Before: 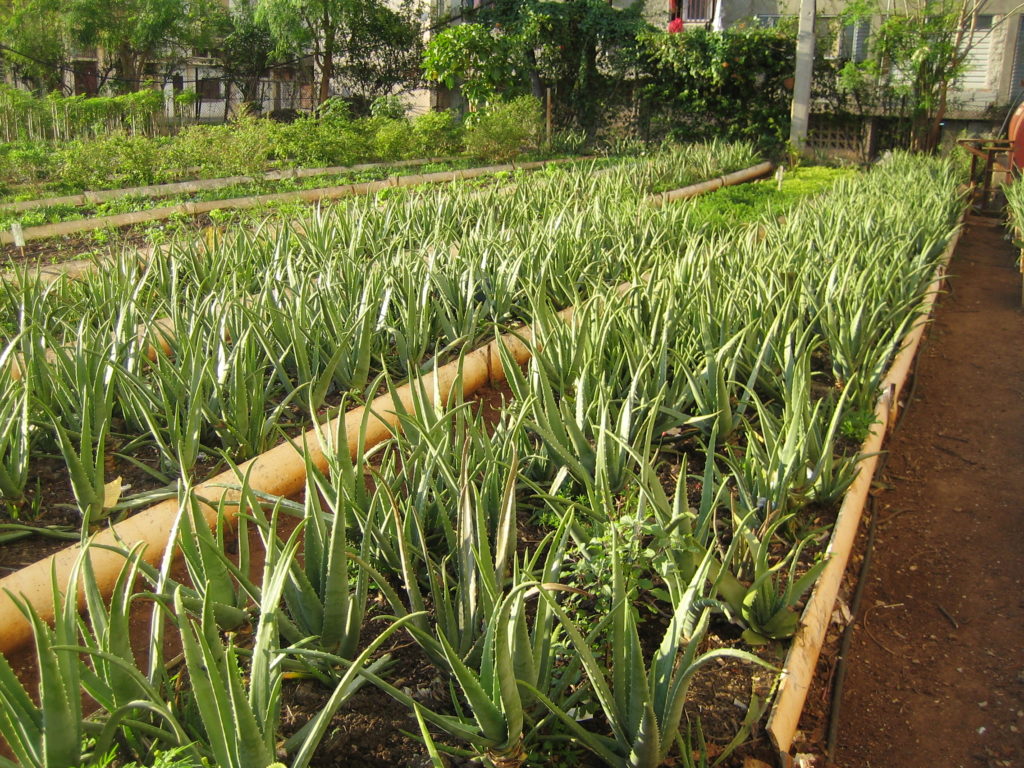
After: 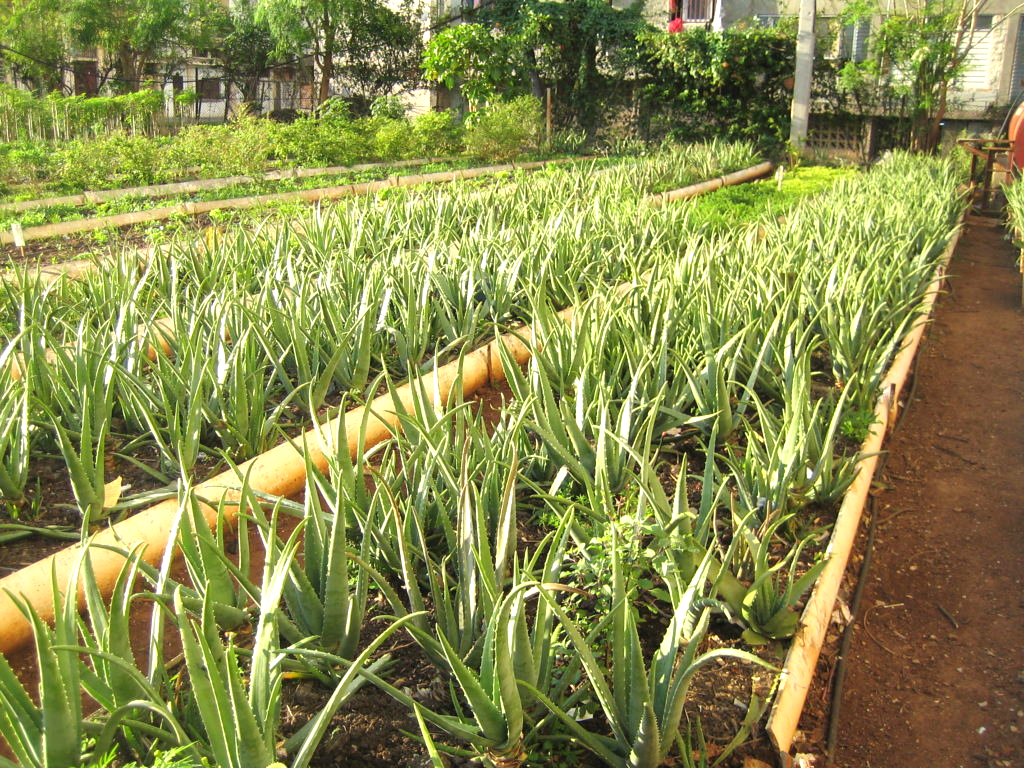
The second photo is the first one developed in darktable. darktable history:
exposure: exposure 0.737 EV, compensate exposure bias true, compensate highlight preservation false
